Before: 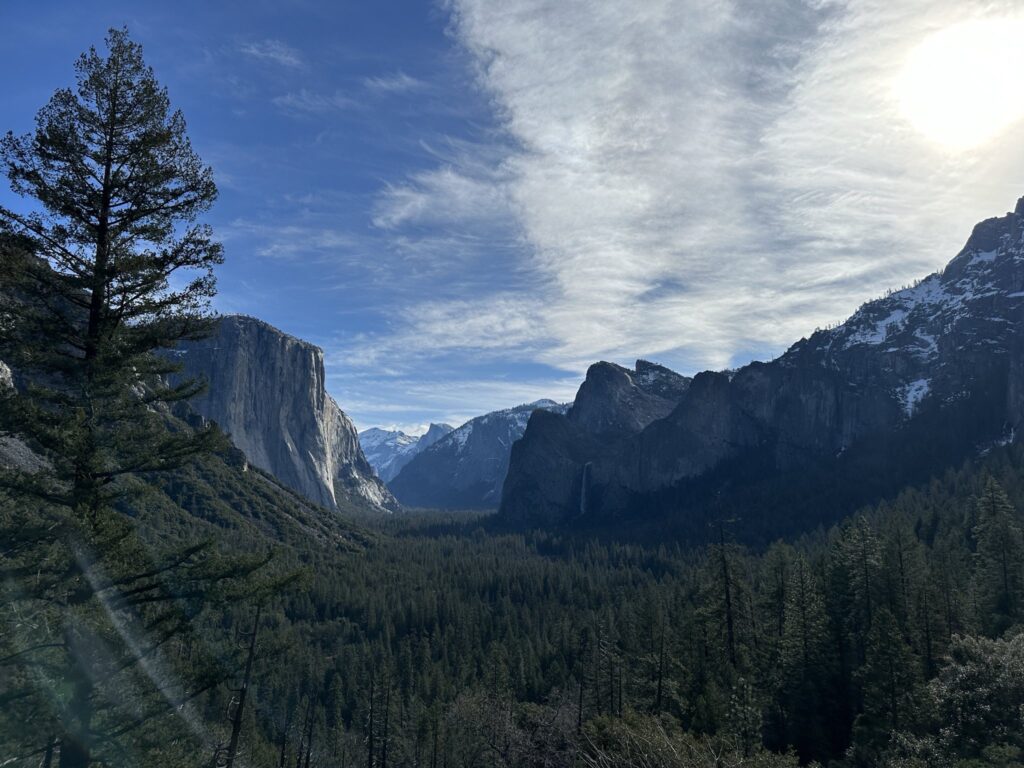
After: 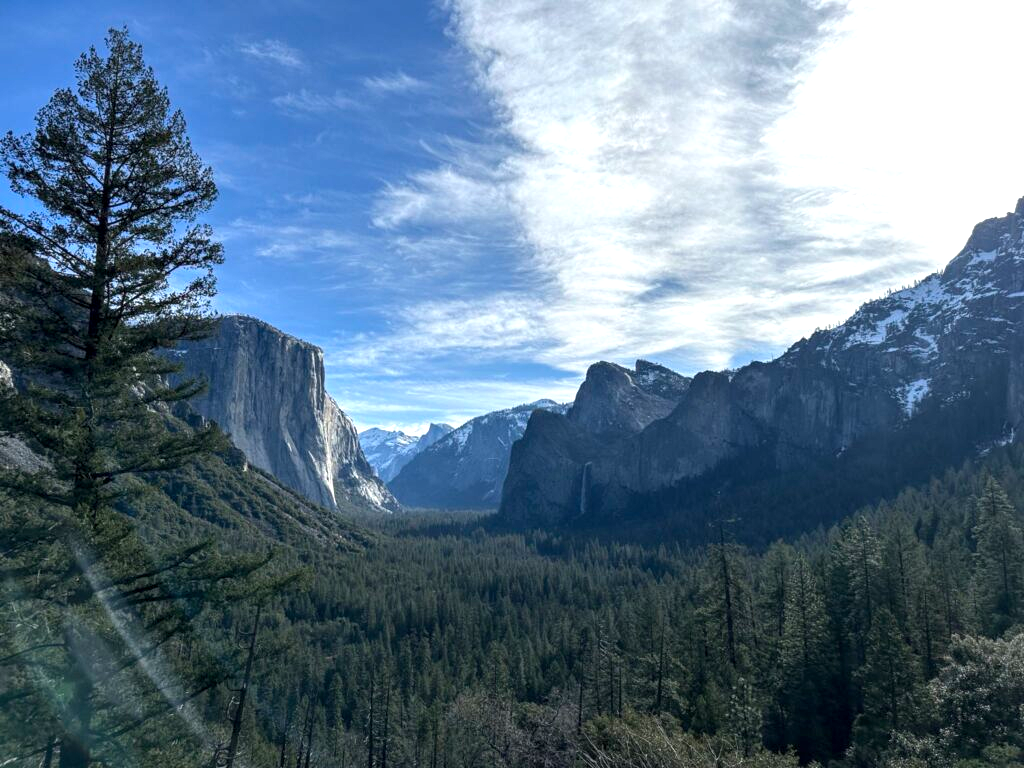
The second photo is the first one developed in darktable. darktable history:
local contrast: on, module defaults
exposure: black level correction 0, exposure 0.701 EV, compensate highlight preservation false
